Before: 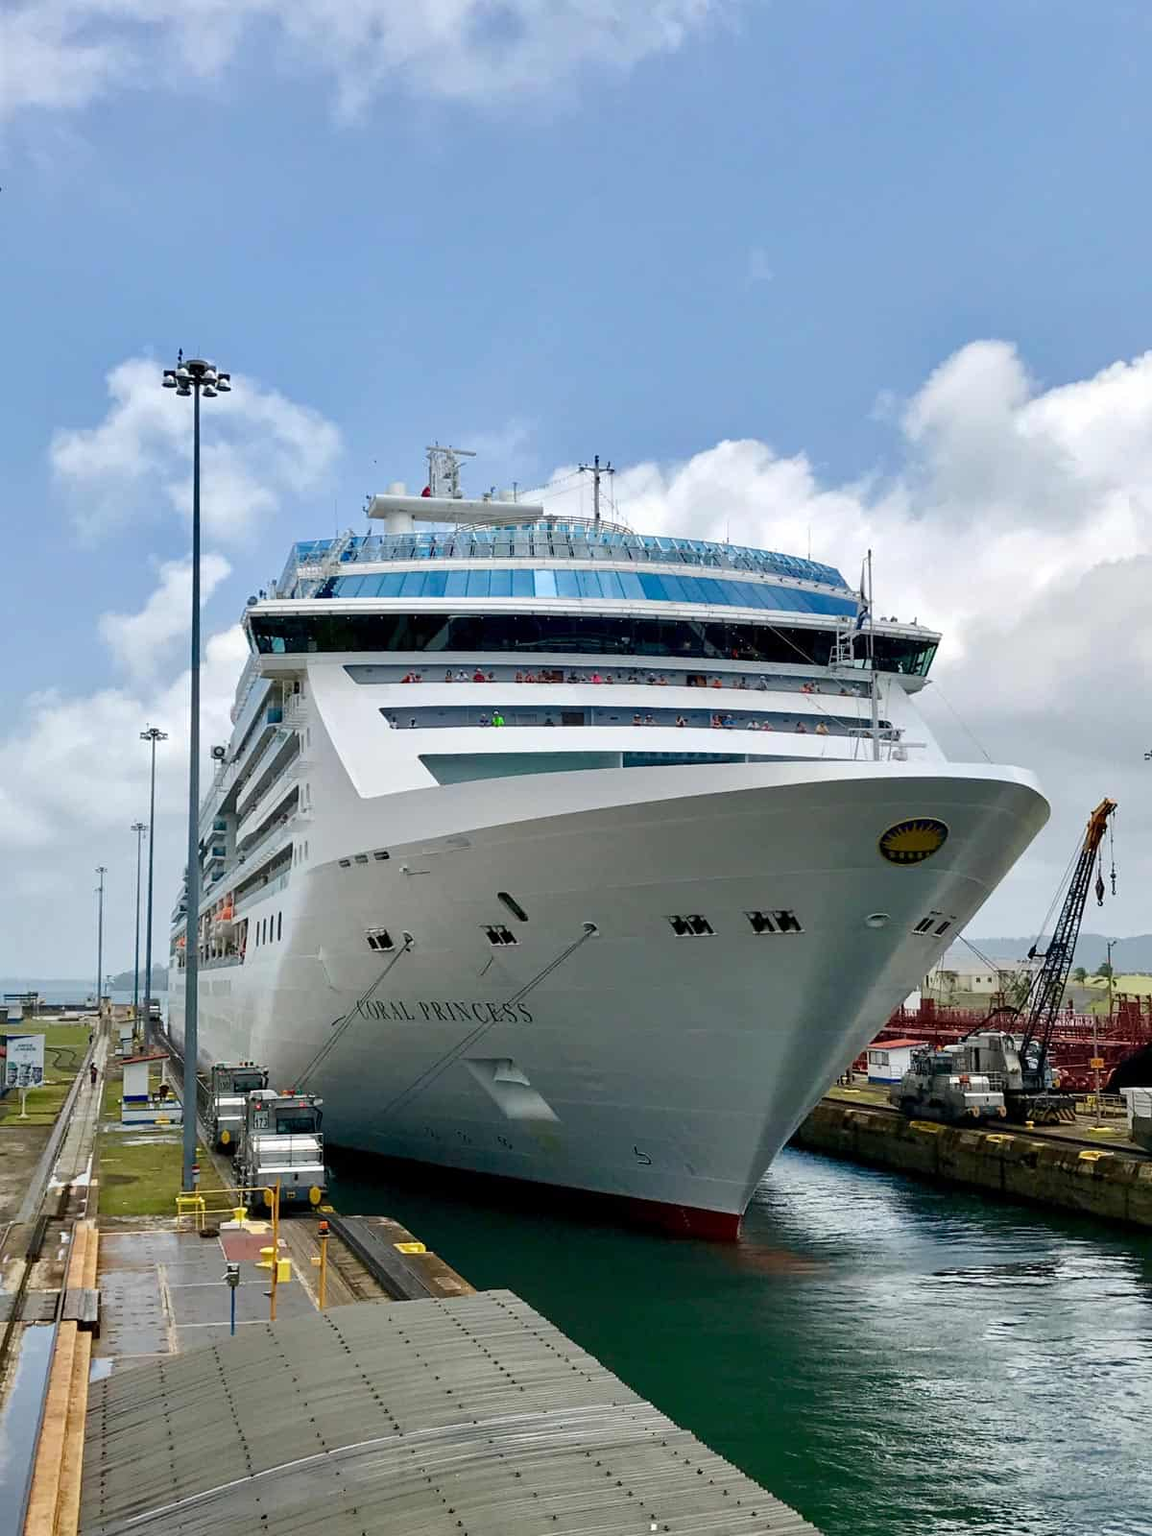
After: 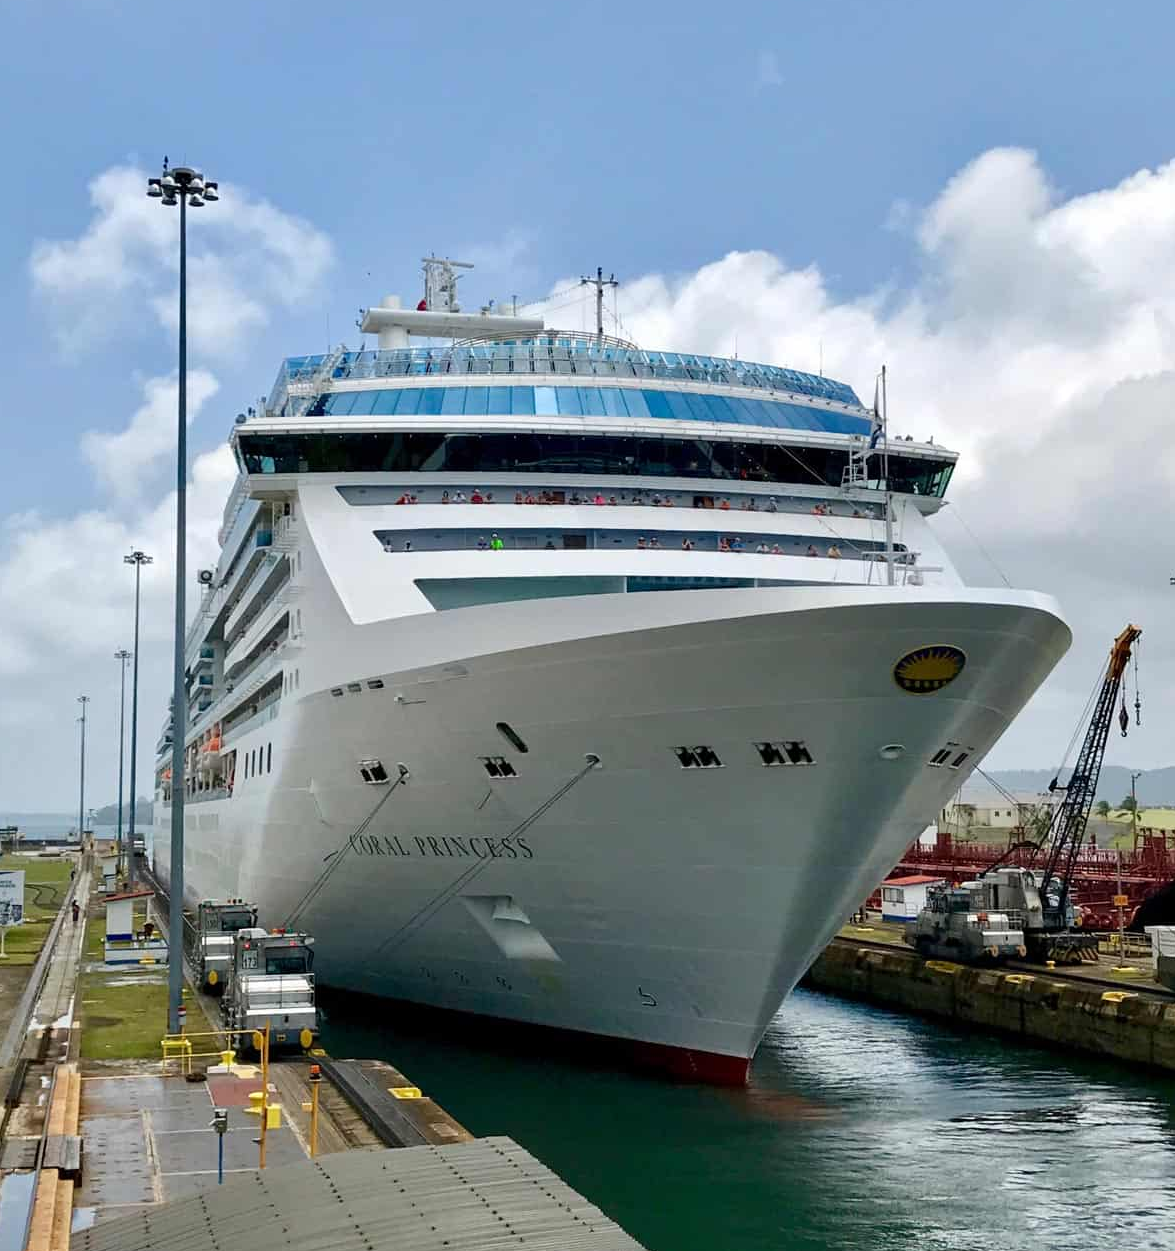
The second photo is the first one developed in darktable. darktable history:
crop and rotate: left 1.877%, top 12.972%, right 0.202%, bottom 8.822%
